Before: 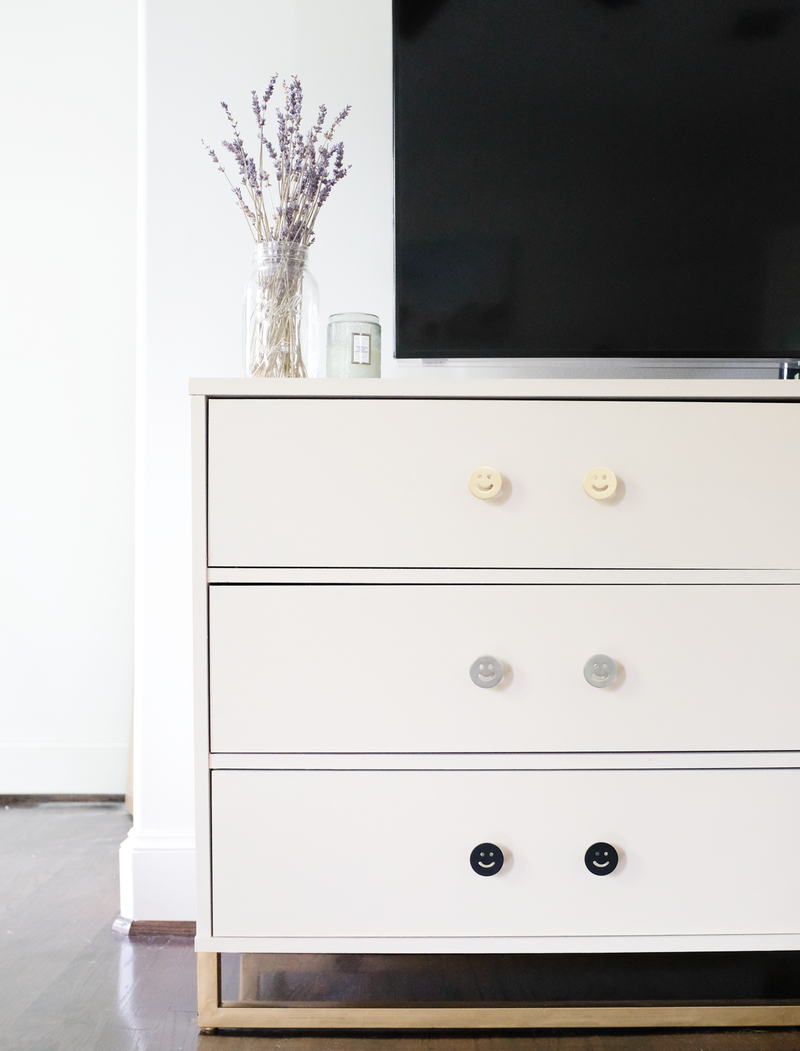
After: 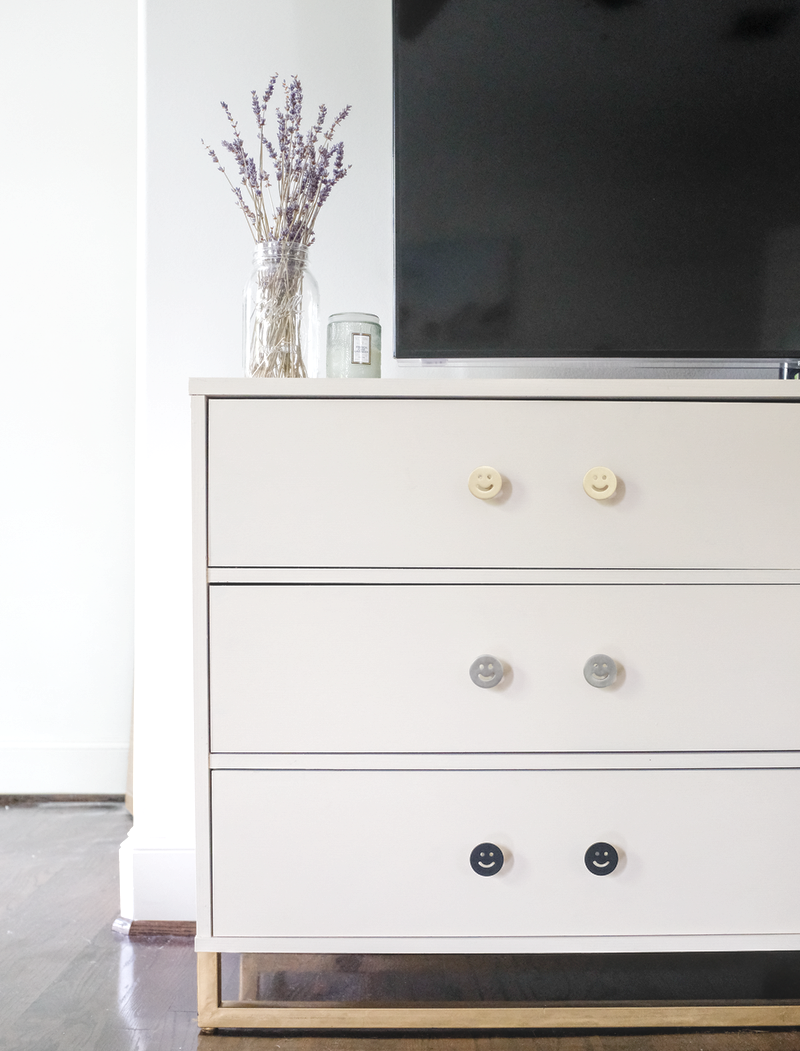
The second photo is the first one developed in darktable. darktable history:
local contrast: highlights 74%, shadows 55%, detail 176%, midtone range 0.207
